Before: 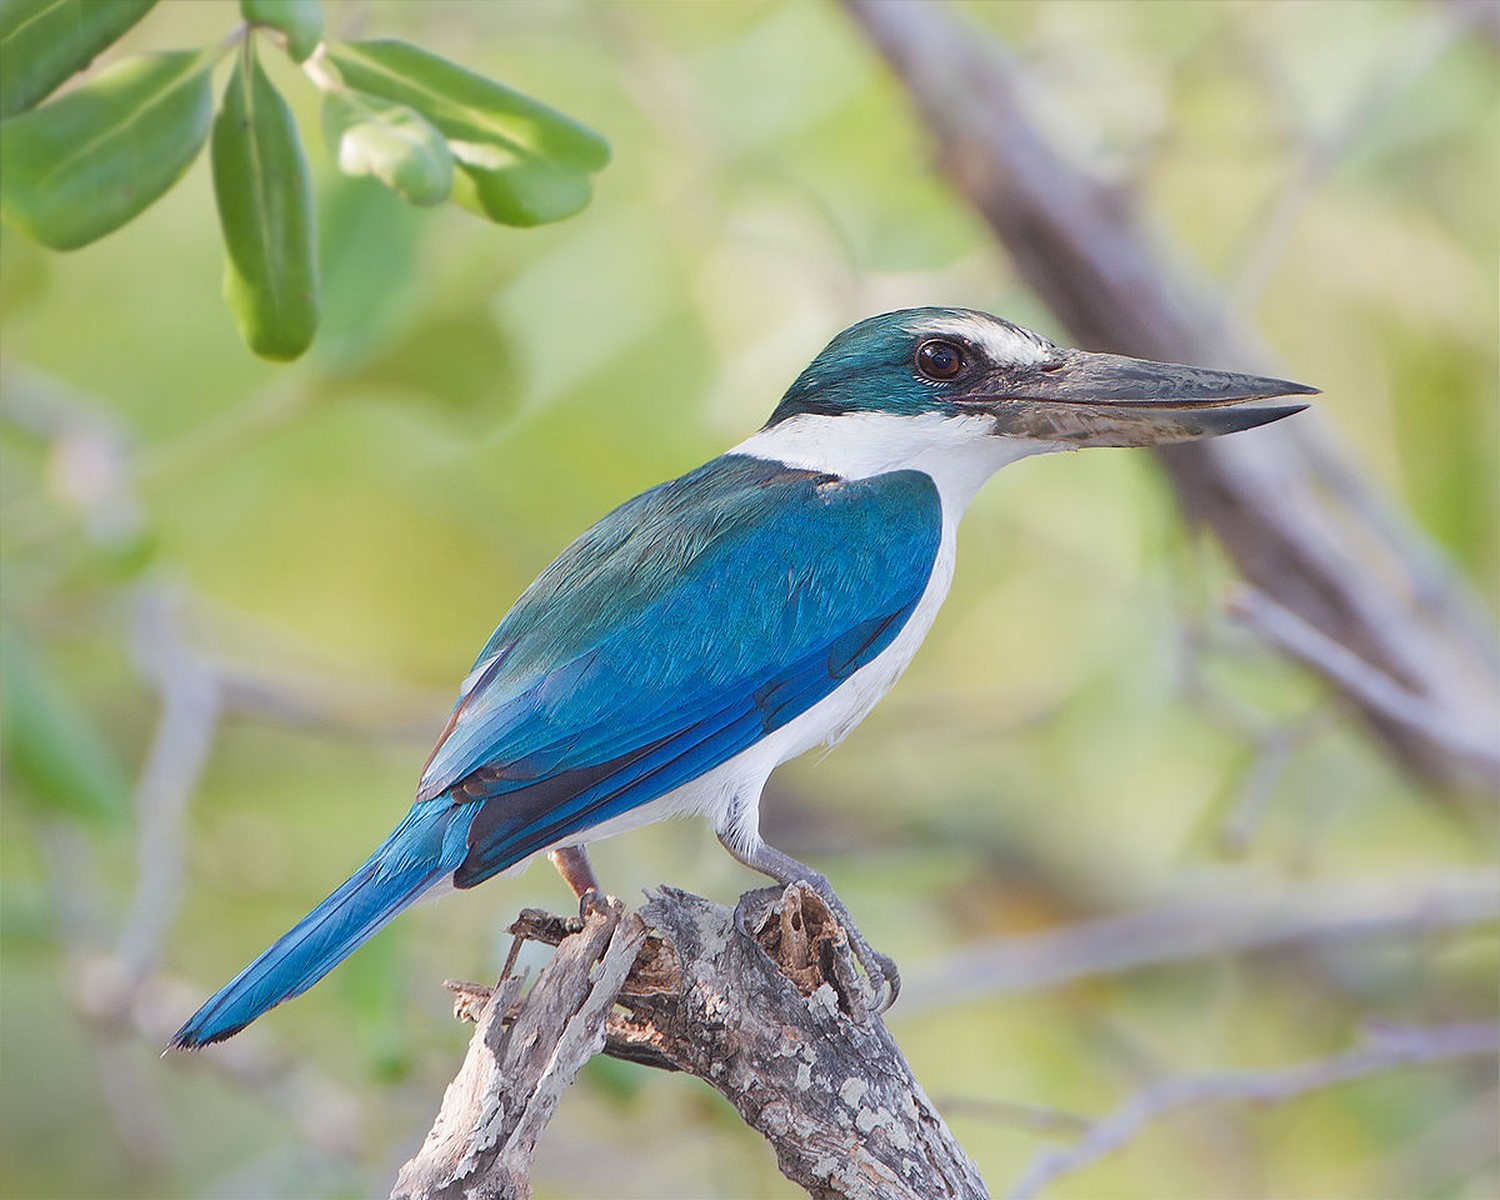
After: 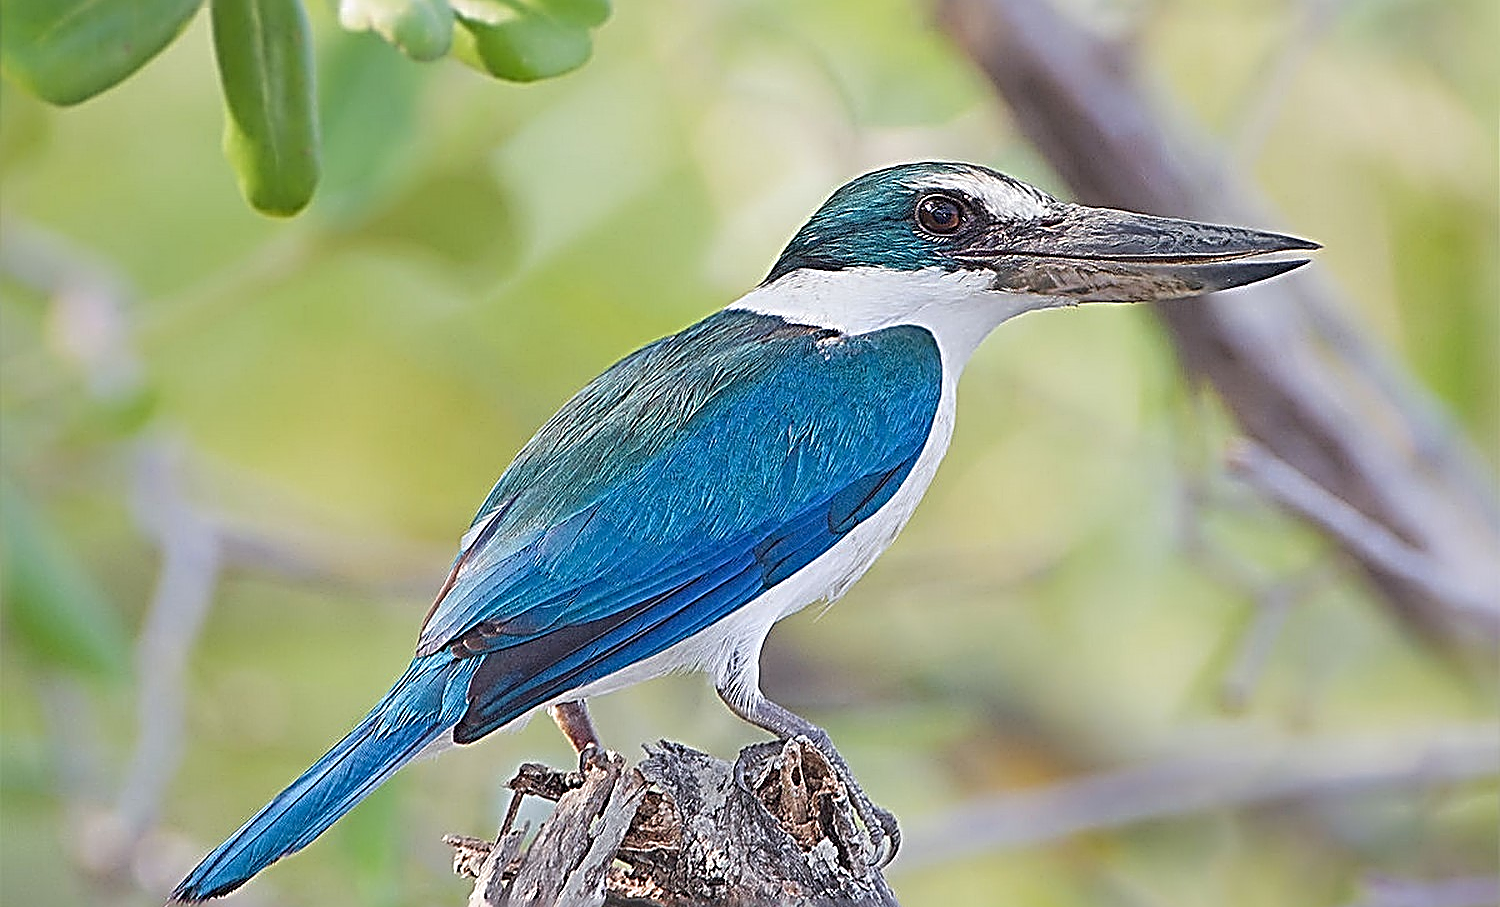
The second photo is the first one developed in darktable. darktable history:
sharpen: radius 3.164, amount 1.742
crop and rotate: top 12.16%, bottom 12.2%
